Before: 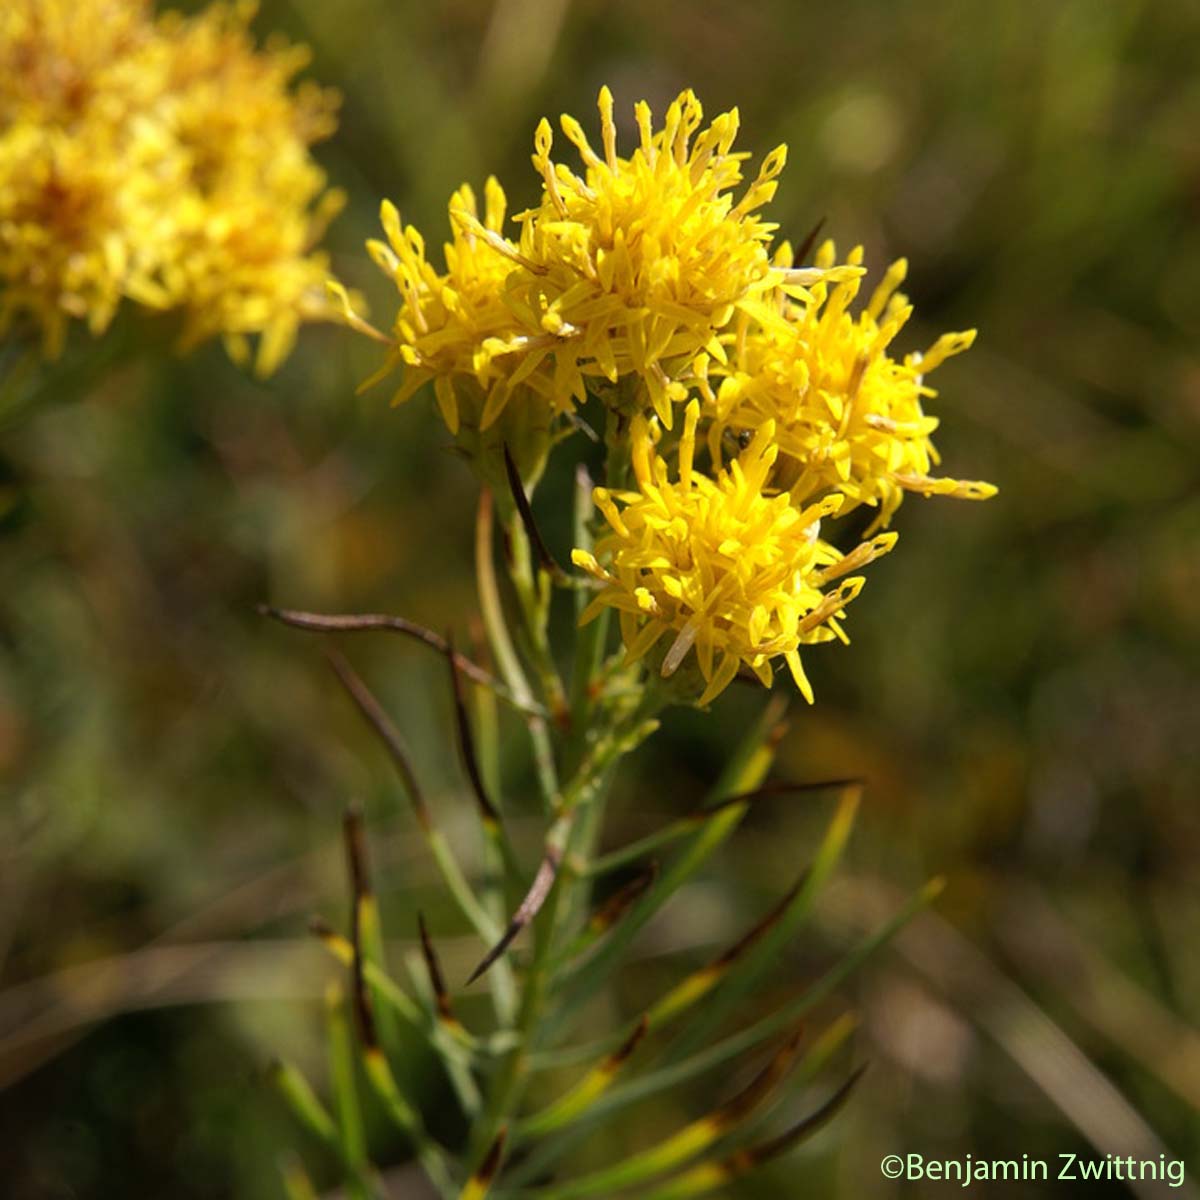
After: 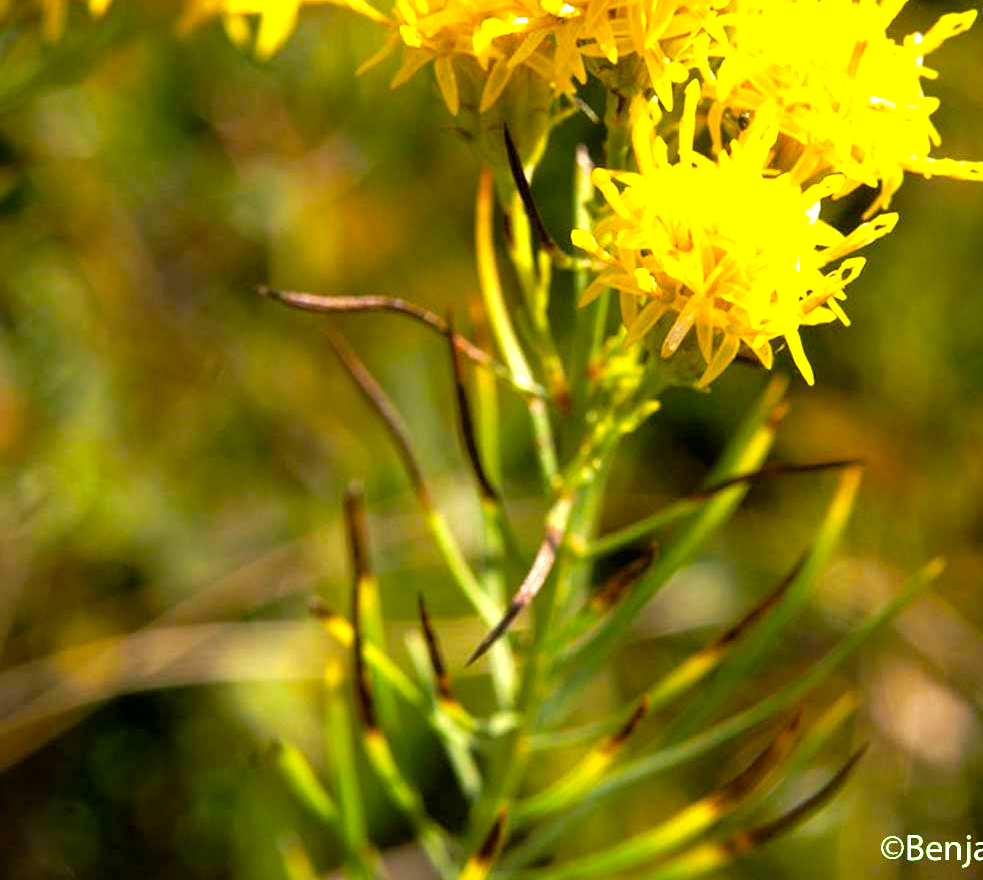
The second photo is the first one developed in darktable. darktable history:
tone equalizer: -8 EV -0.429 EV, -7 EV -0.419 EV, -6 EV -0.358 EV, -5 EV -0.237 EV, -3 EV 0.25 EV, -2 EV 0.343 EV, -1 EV 0.37 EV, +0 EV 0.417 EV
crop: top 26.664%, right 18.052%
color balance rgb: global offset › luminance -0.486%, linear chroma grading › global chroma -15.565%, perceptual saturation grading › global saturation 41.871%, global vibrance 20%
exposure: black level correction 0, exposure 1.195 EV, compensate highlight preservation false
